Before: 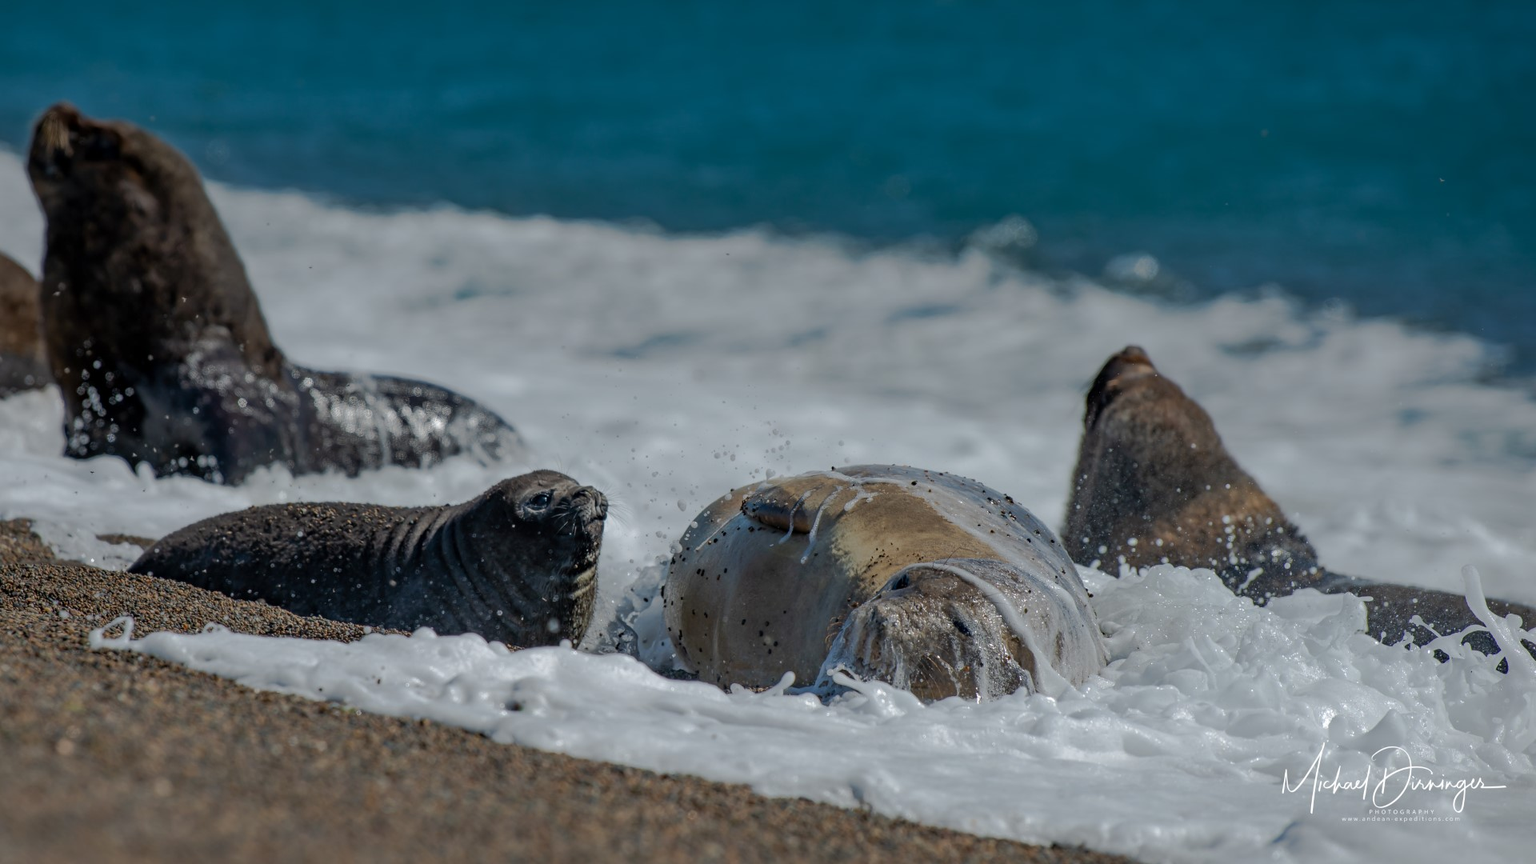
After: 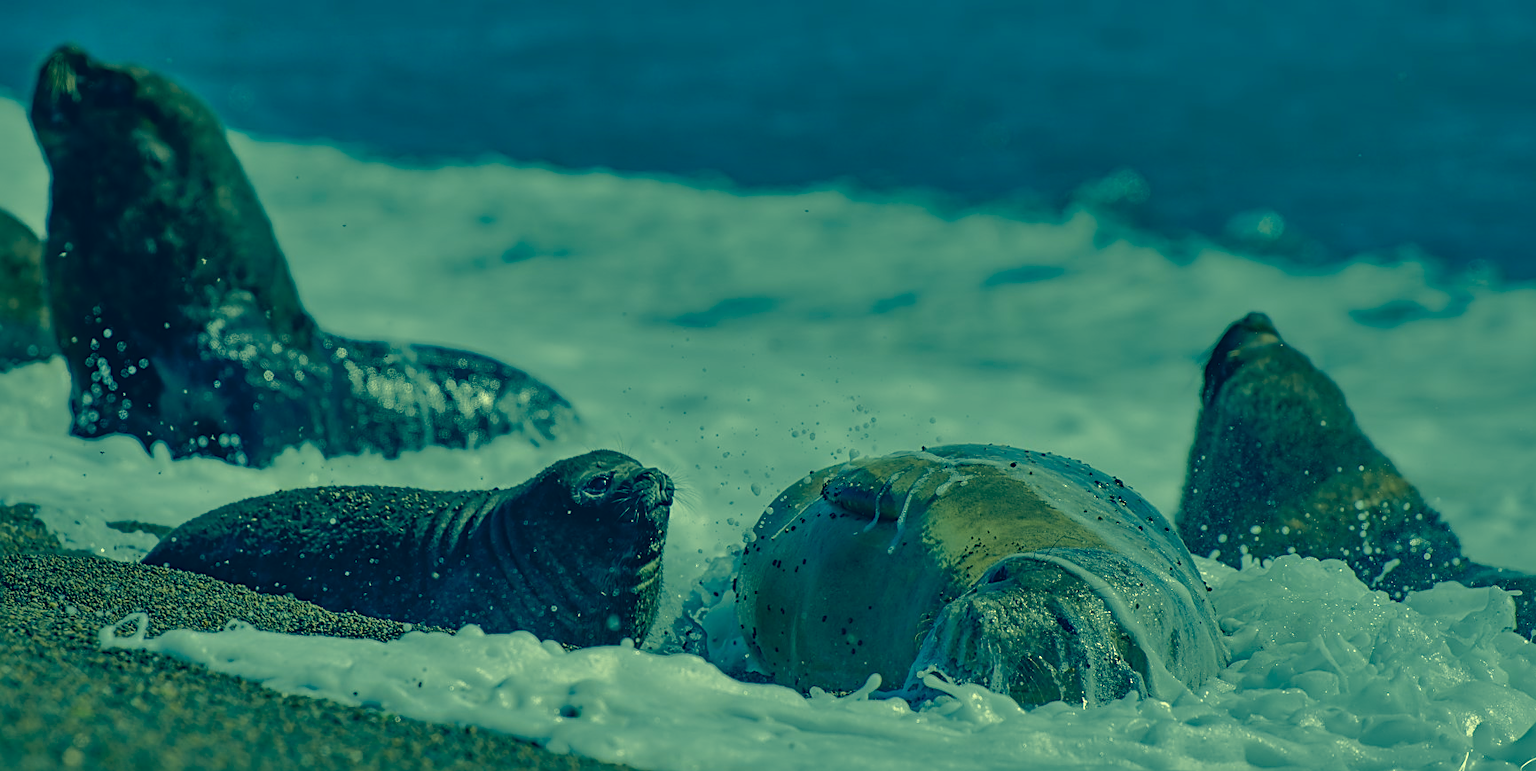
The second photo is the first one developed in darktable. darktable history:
sharpen: amount 0.6
crop: top 7.412%, right 9.782%, bottom 11.945%
shadows and highlights: shadows 78.83, white point adjustment -9.03, highlights -61.37, soften with gaussian
color correction: highlights a* -15.59, highlights b* 39.8, shadows a* -39.23, shadows b* -25.64
